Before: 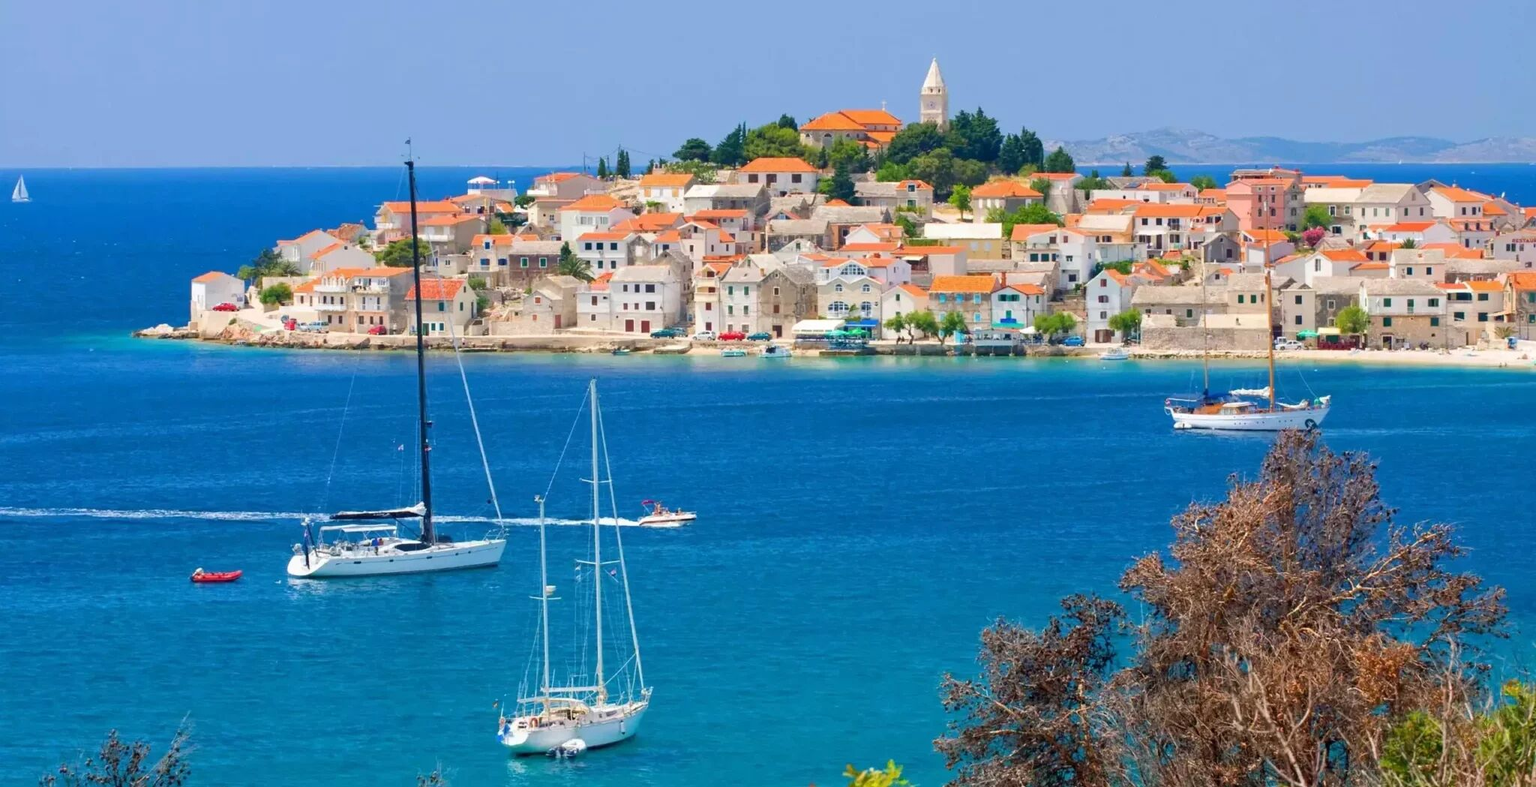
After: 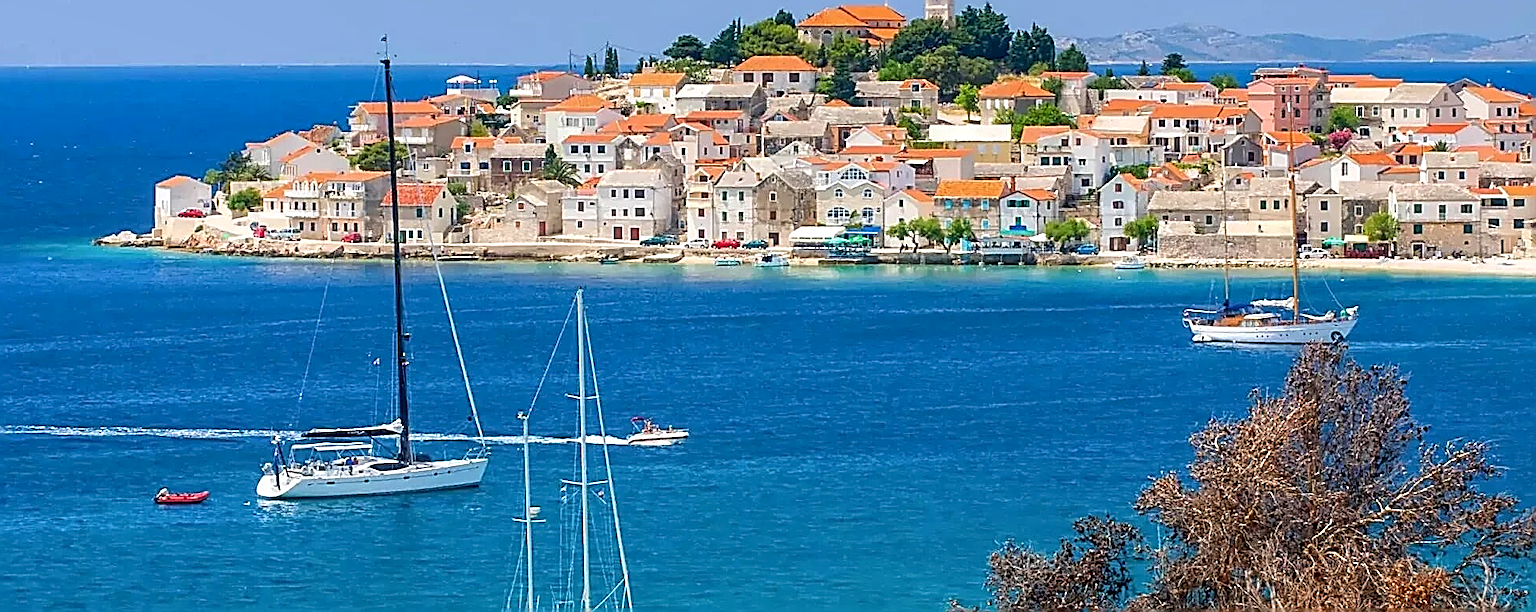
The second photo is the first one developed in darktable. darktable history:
crop and rotate: left 2.891%, top 13.429%, right 2.371%, bottom 12.728%
color zones: mix 23.97%
local contrast: detail 130%
sharpen: amount 1.991
